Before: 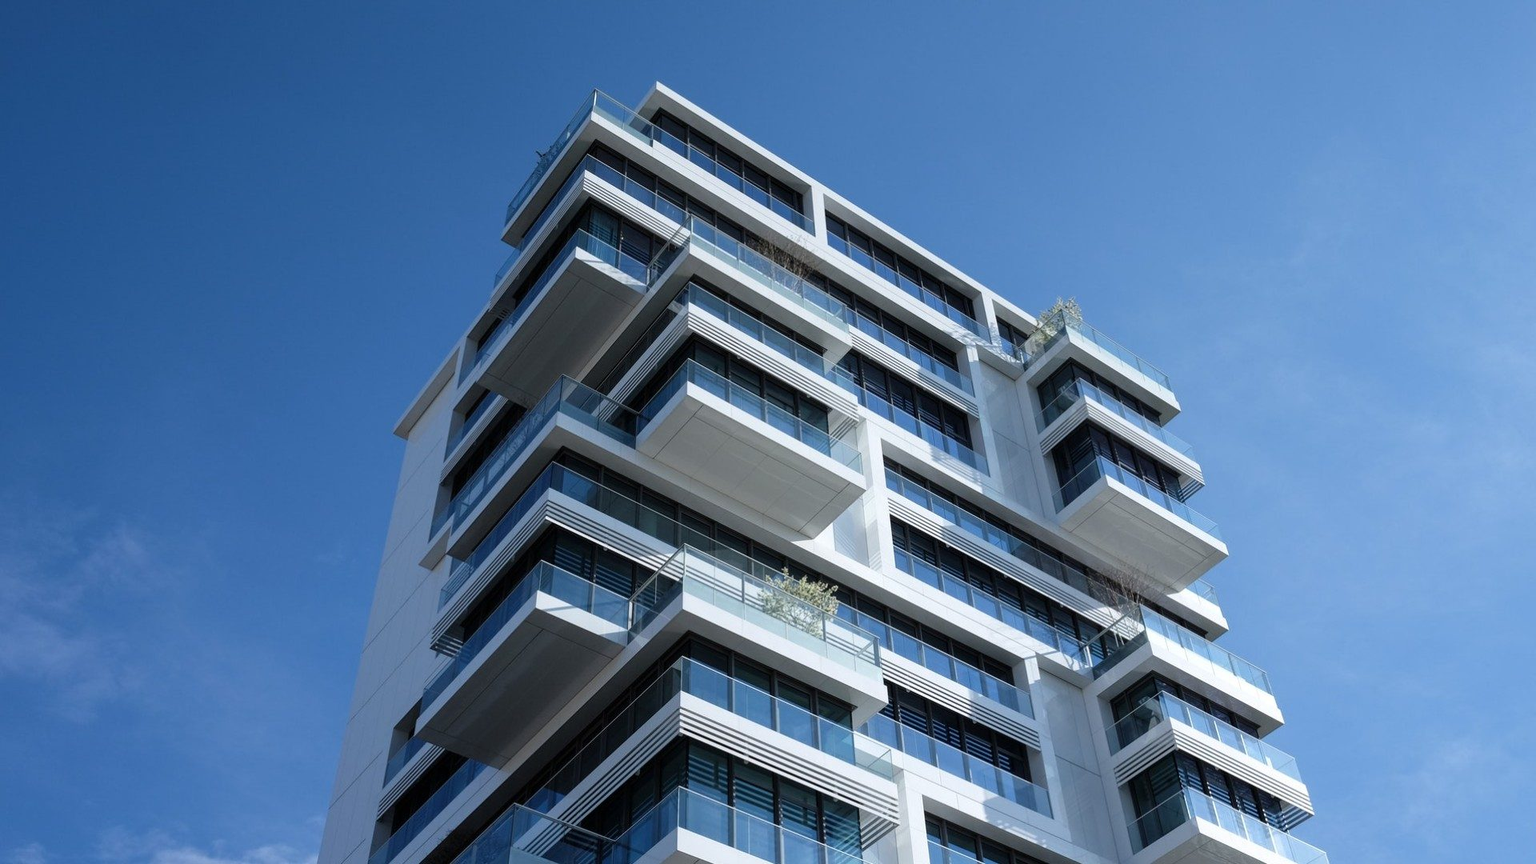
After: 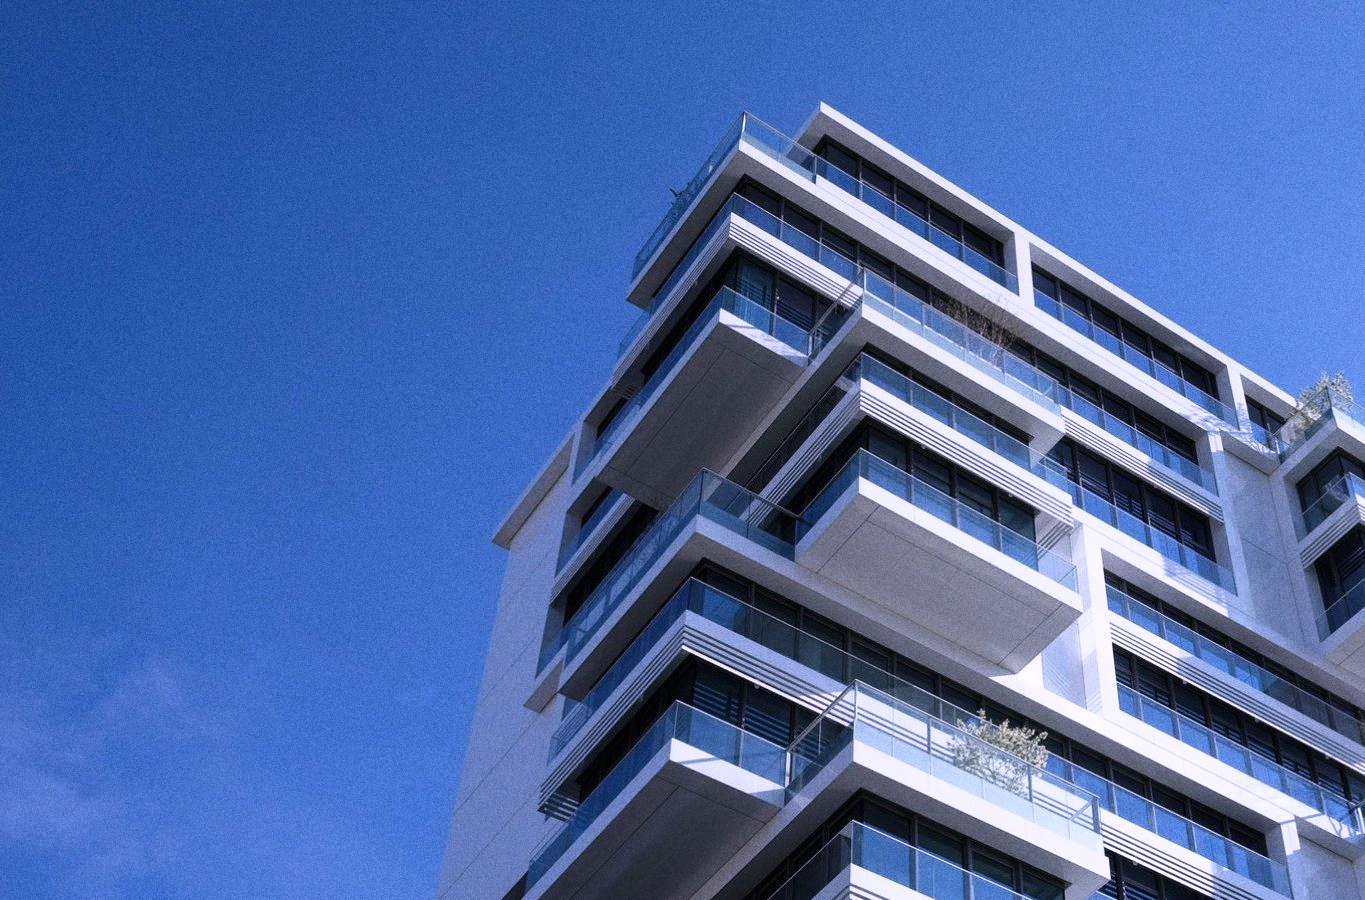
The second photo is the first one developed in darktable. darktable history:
crop: right 28.885%, bottom 16.626%
shadows and highlights: shadows 0, highlights 40
grain: coarseness 8.68 ISO, strength 31.94%
white balance: red 1.042, blue 1.17
